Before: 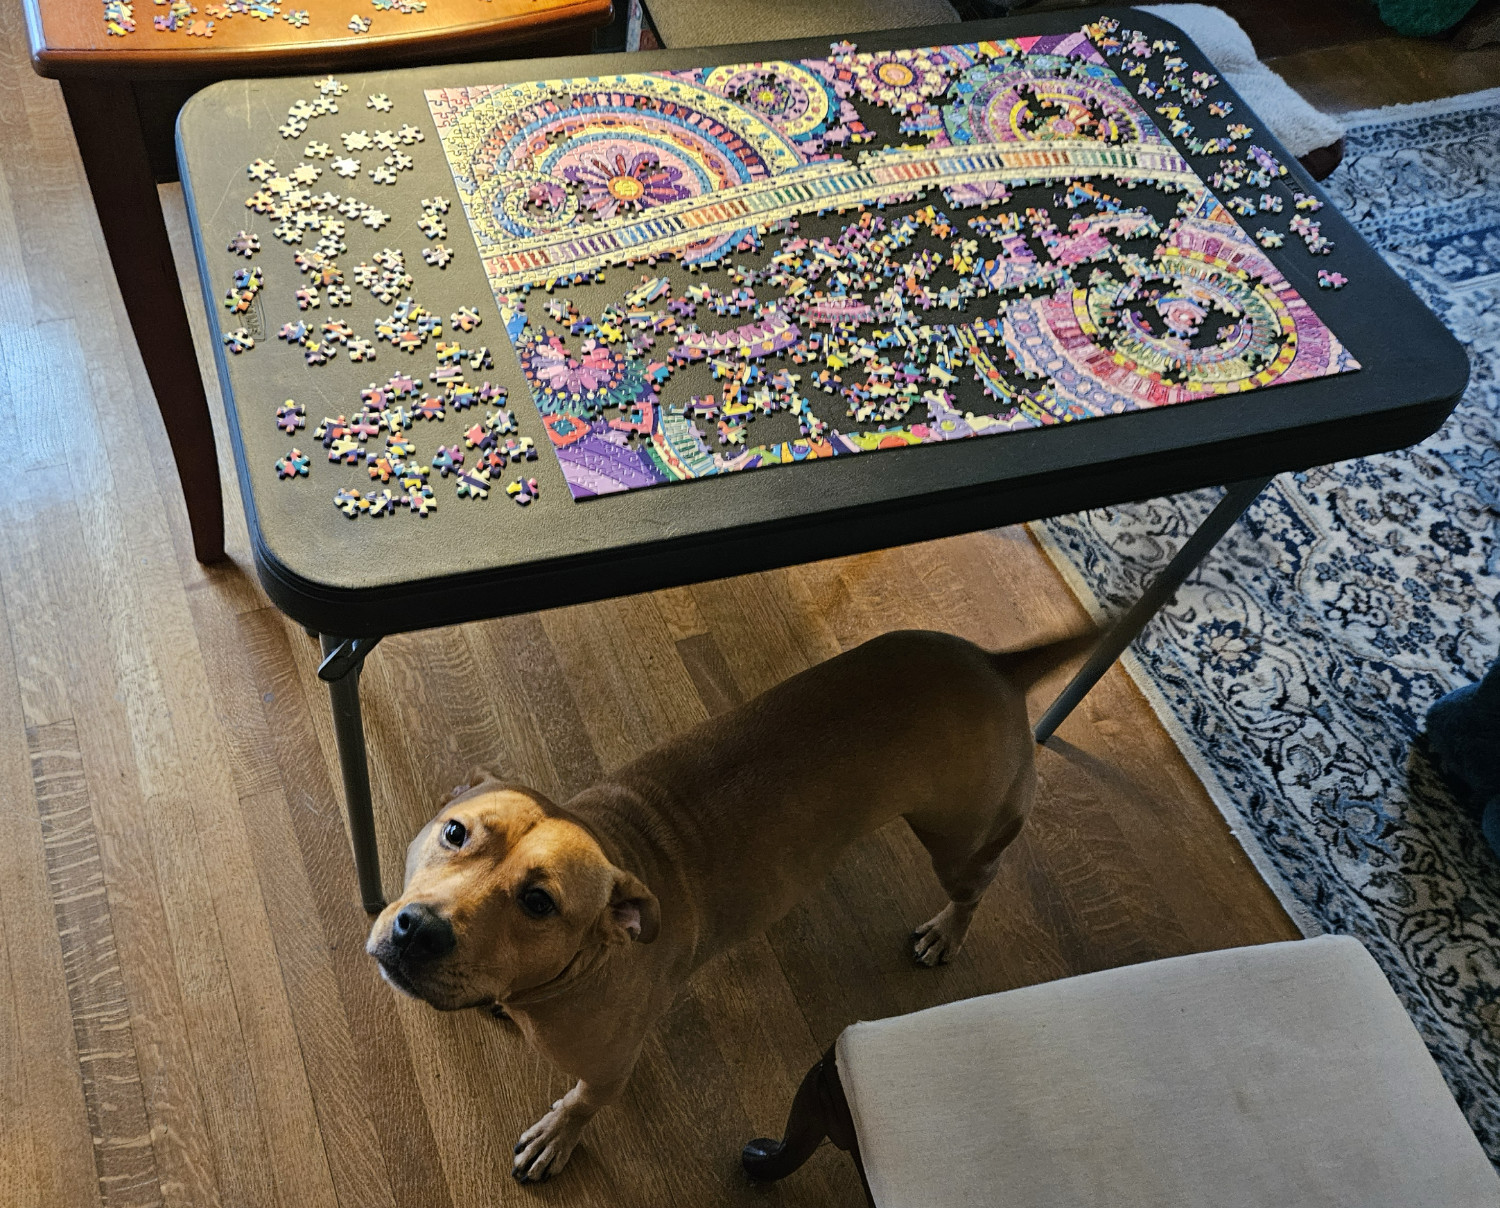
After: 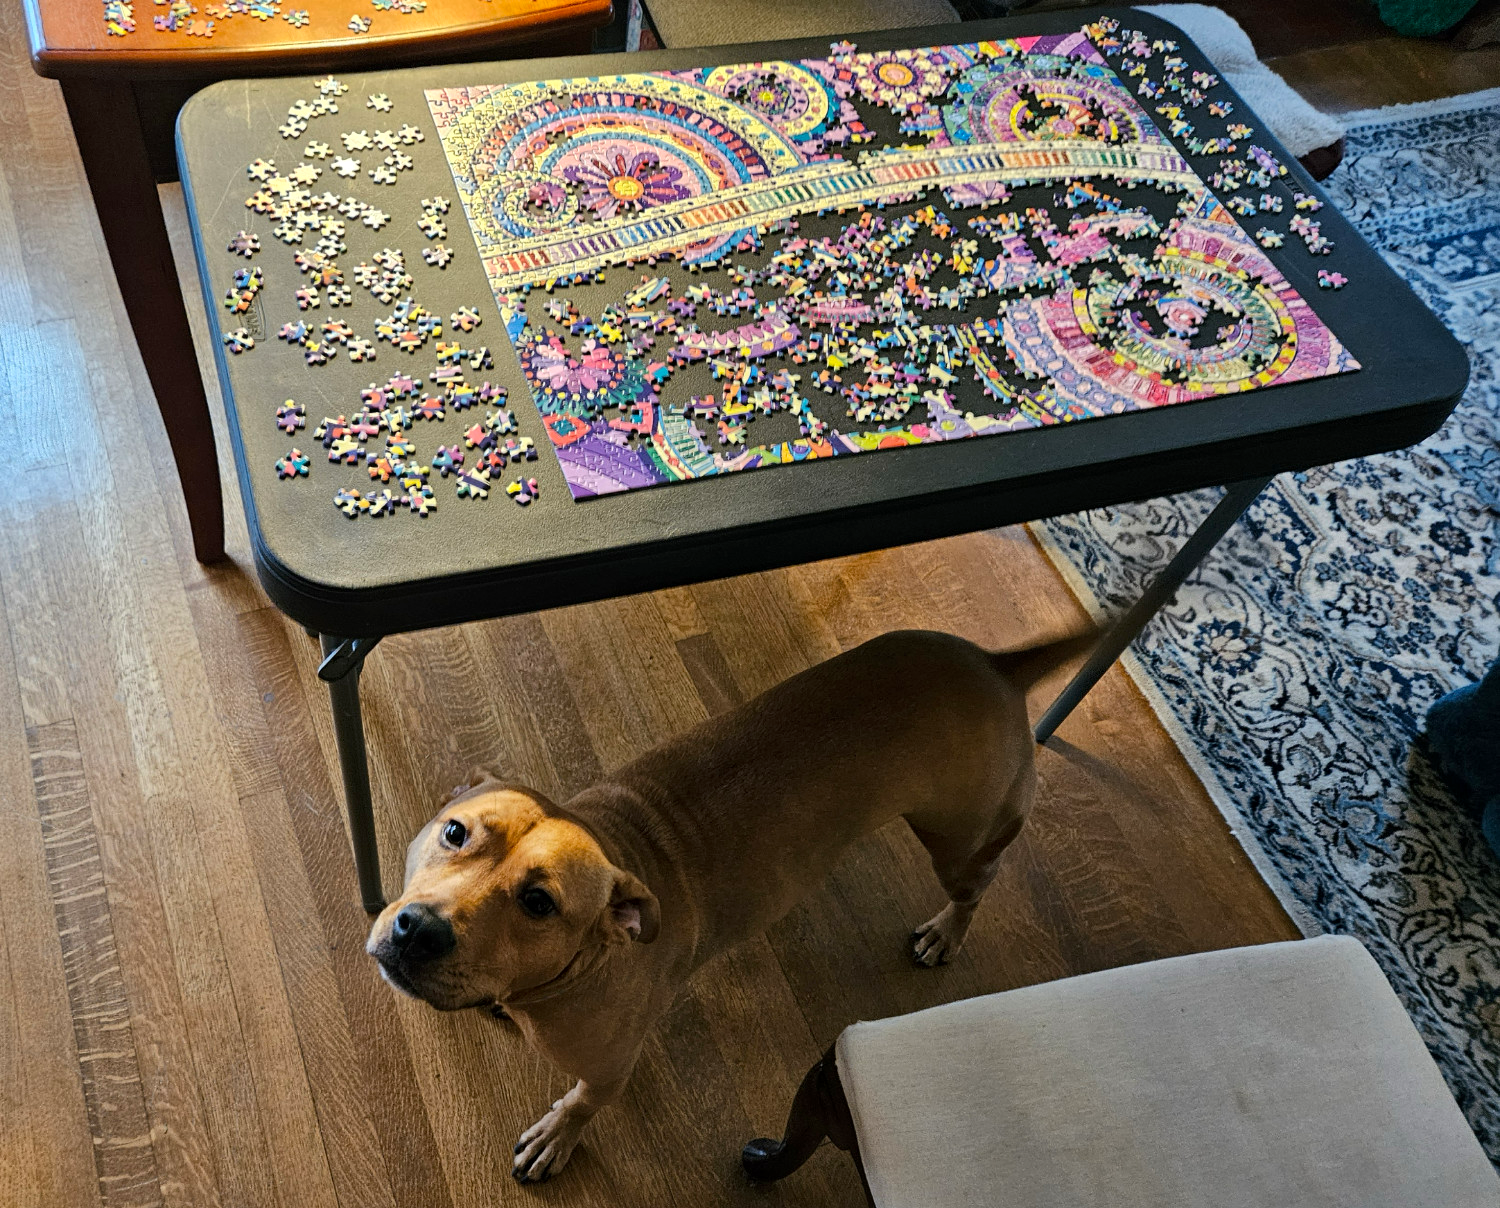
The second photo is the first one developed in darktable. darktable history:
local contrast: mode bilateral grid, contrast 19, coarseness 49, detail 121%, midtone range 0.2
